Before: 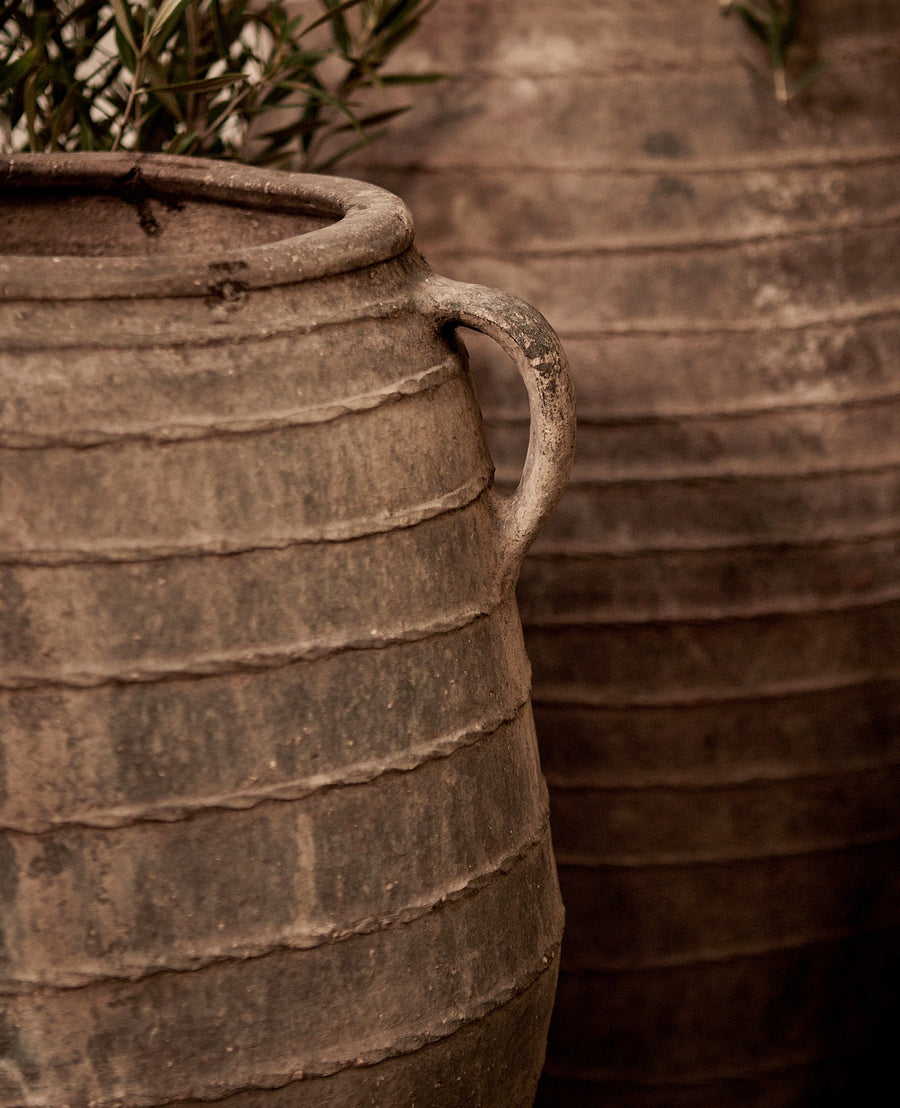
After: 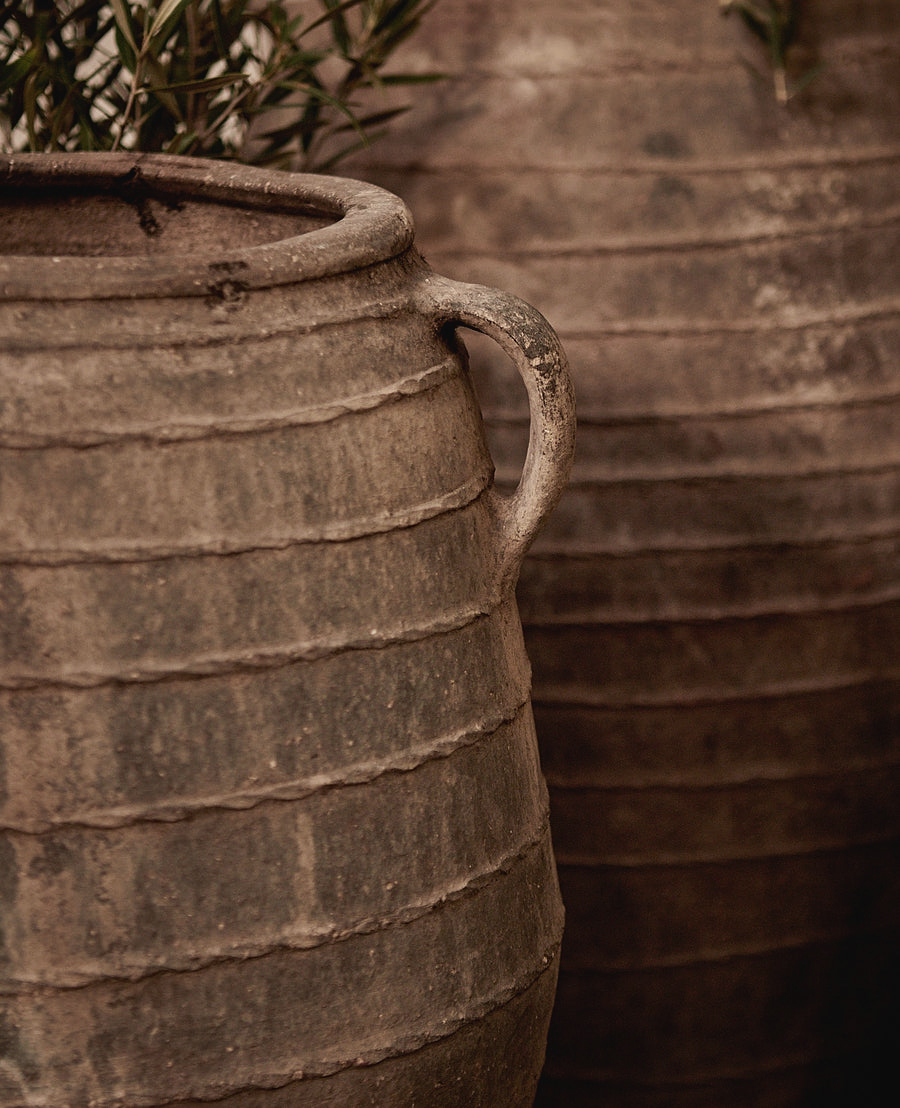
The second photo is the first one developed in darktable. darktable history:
sharpen: amount 0.2
contrast brightness saturation: contrast -0.08, brightness -0.04, saturation -0.11
